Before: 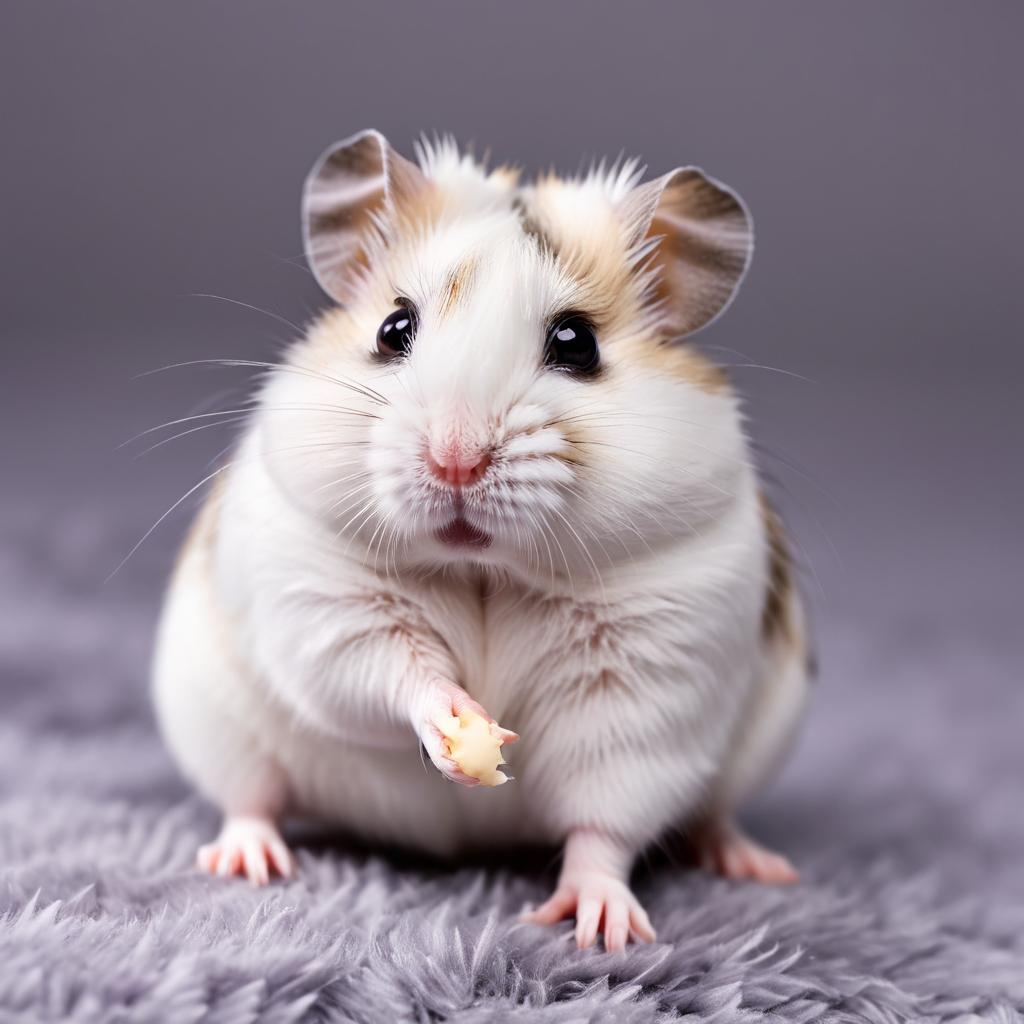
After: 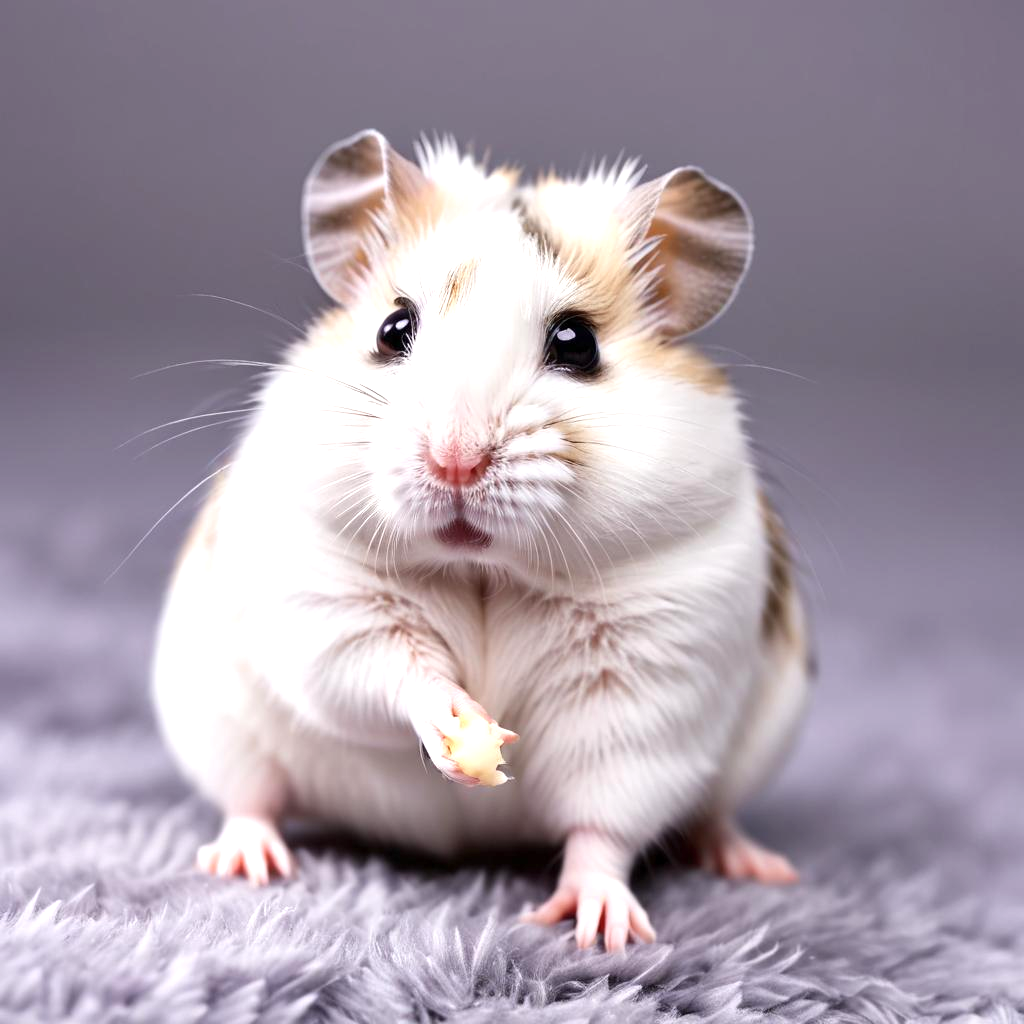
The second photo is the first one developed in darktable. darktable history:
white balance: emerald 1
exposure: exposure 0.507 EV, compensate highlight preservation false
